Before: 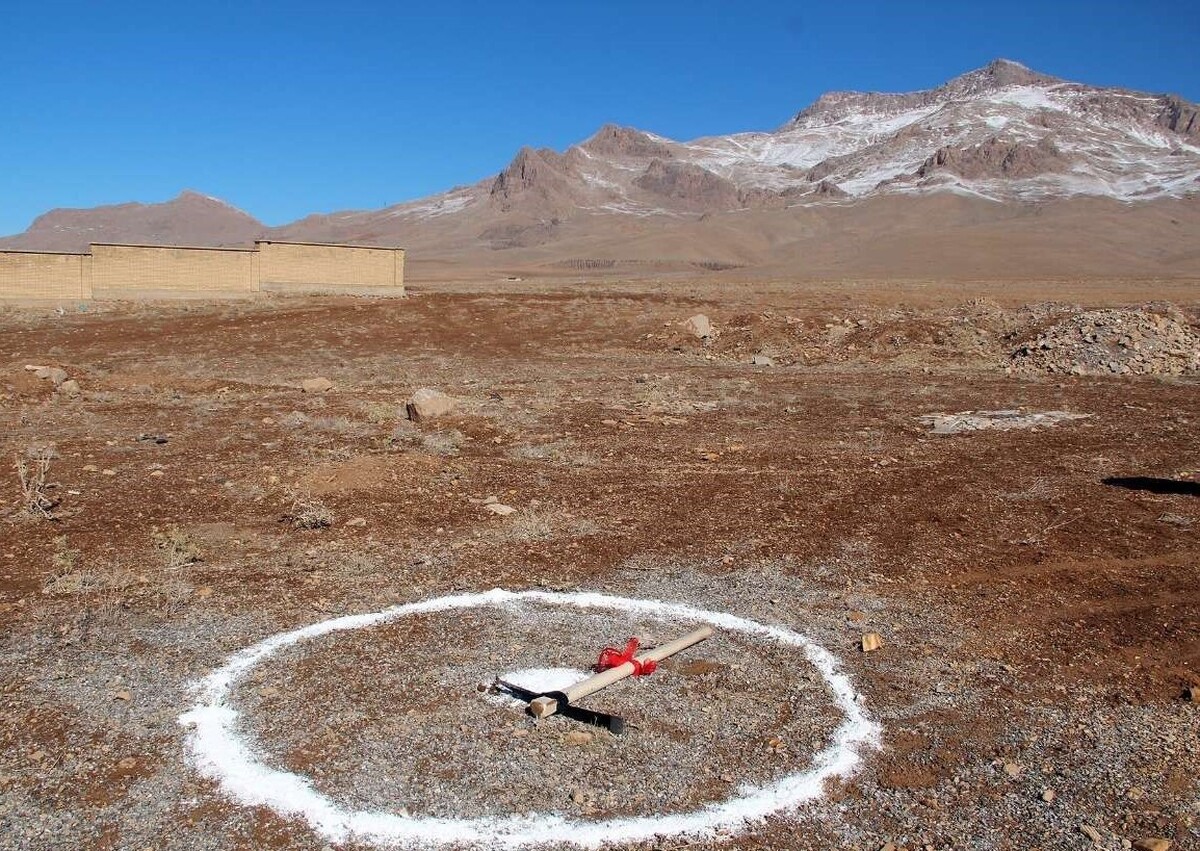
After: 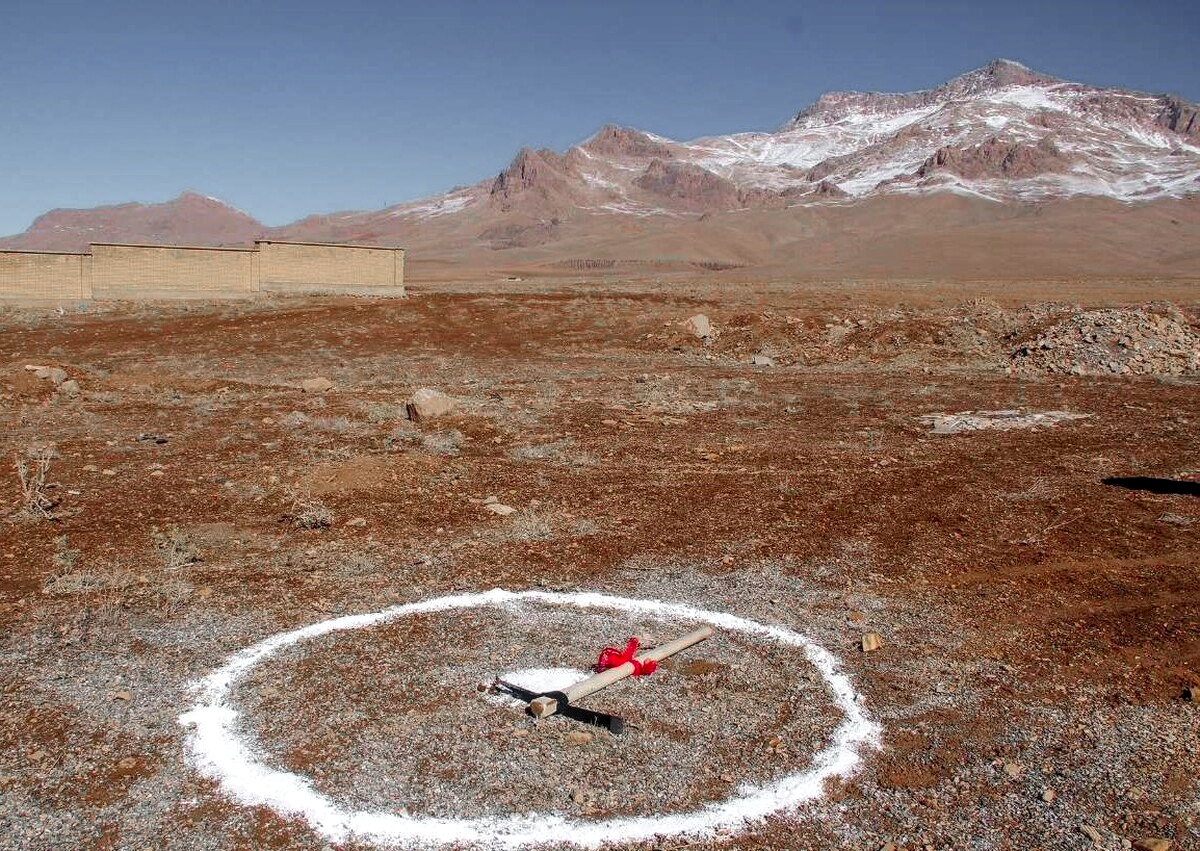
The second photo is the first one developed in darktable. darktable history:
color zones: curves: ch0 [(0, 0.48) (0.209, 0.398) (0.305, 0.332) (0.429, 0.493) (0.571, 0.5) (0.714, 0.5) (0.857, 0.5) (1, 0.48)]; ch1 [(0, 0.736) (0.143, 0.625) (0.225, 0.371) (0.429, 0.256) (0.571, 0.241) (0.714, 0.213) (0.857, 0.48) (1, 0.736)]; ch2 [(0, 0.448) (0.143, 0.498) (0.286, 0.5) (0.429, 0.5) (0.571, 0.5) (0.714, 0.5) (0.857, 0.5) (1, 0.448)]
local contrast: on, module defaults
